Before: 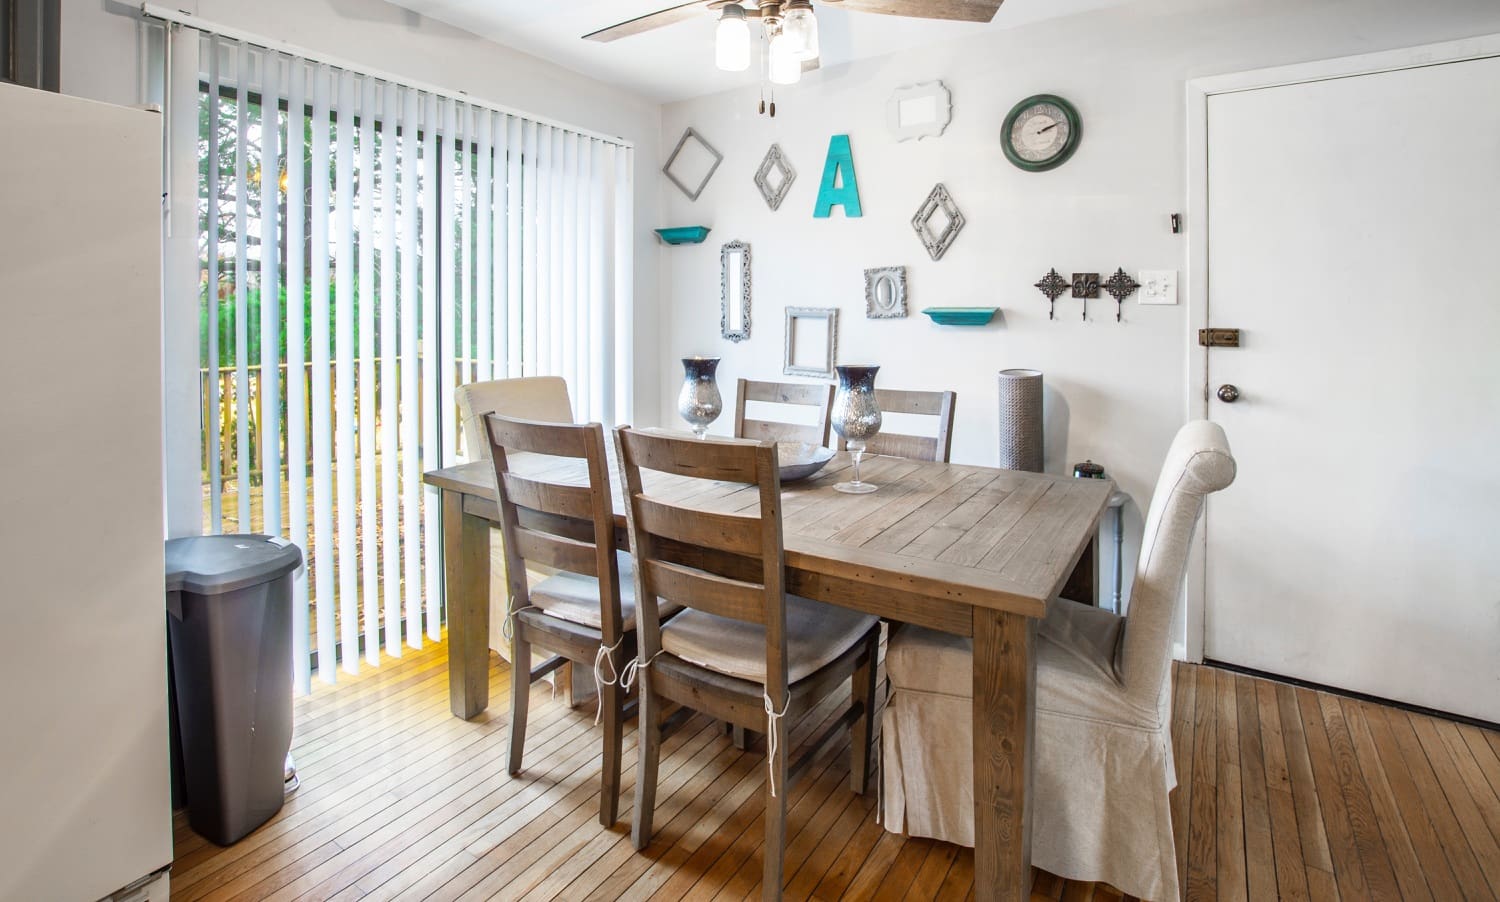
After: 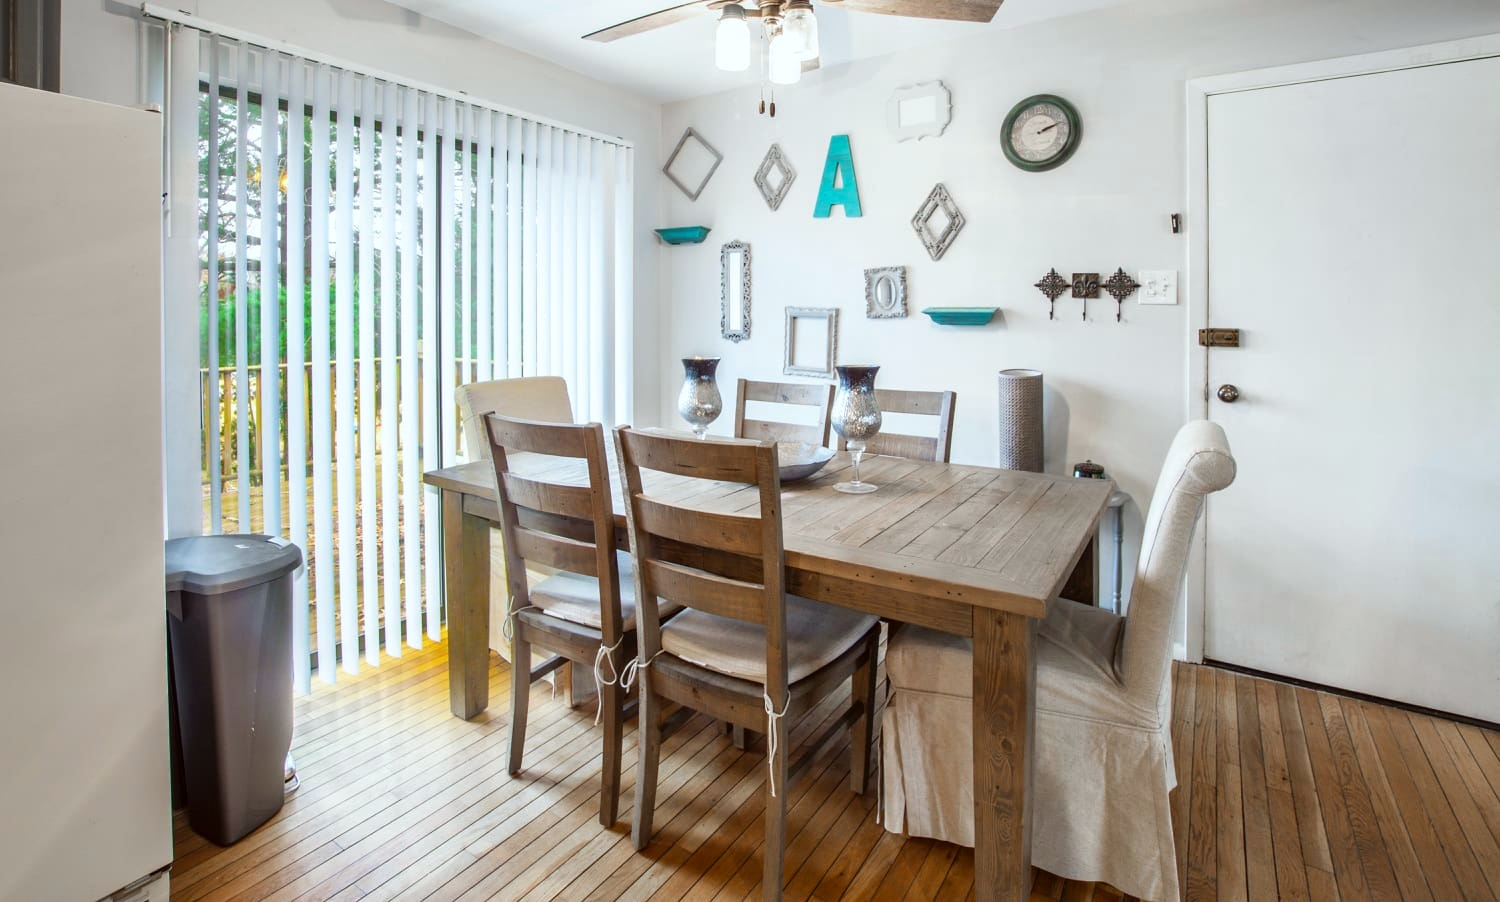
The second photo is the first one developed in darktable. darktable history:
color correction: highlights a* -2.81, highlights b* -2.2, shadows a* 2.35, shadows b* 2.8
